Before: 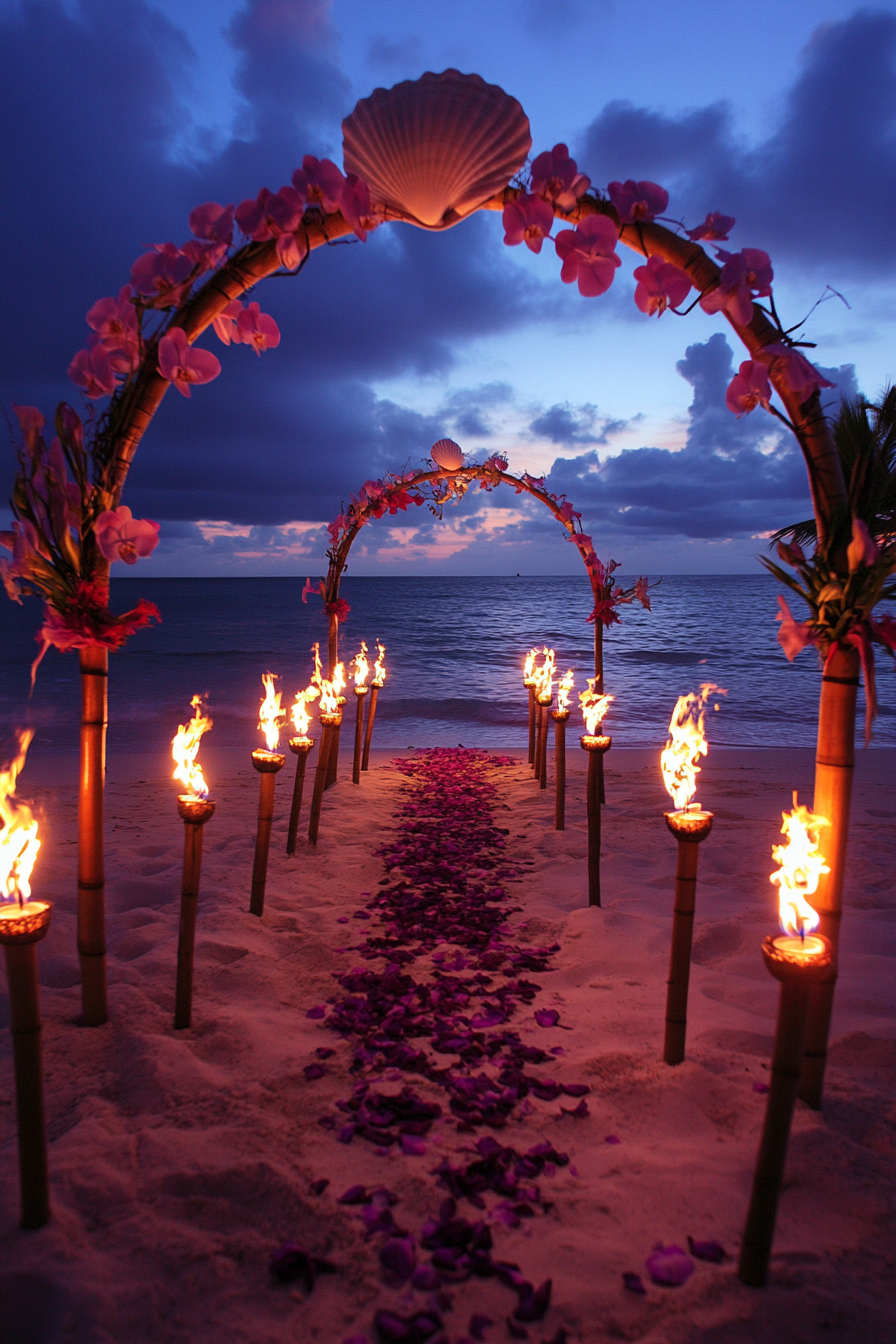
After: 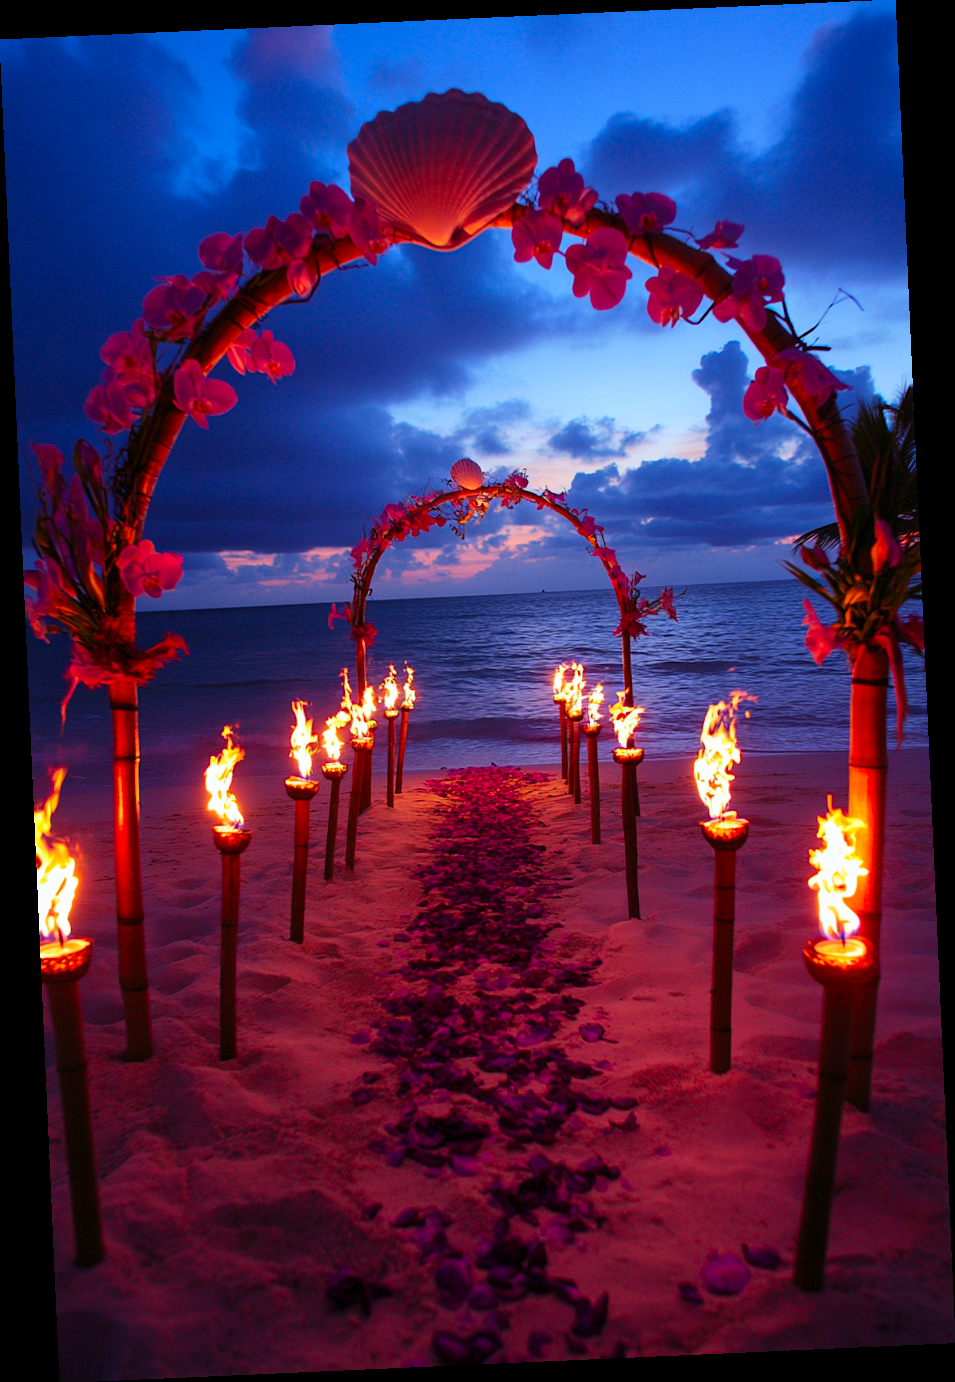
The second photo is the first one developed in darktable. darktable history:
rotate and perspective: rotation -2.56°, automatic cropping off
contrast brightness saturation: brightness -0.02, saturation 0.35
